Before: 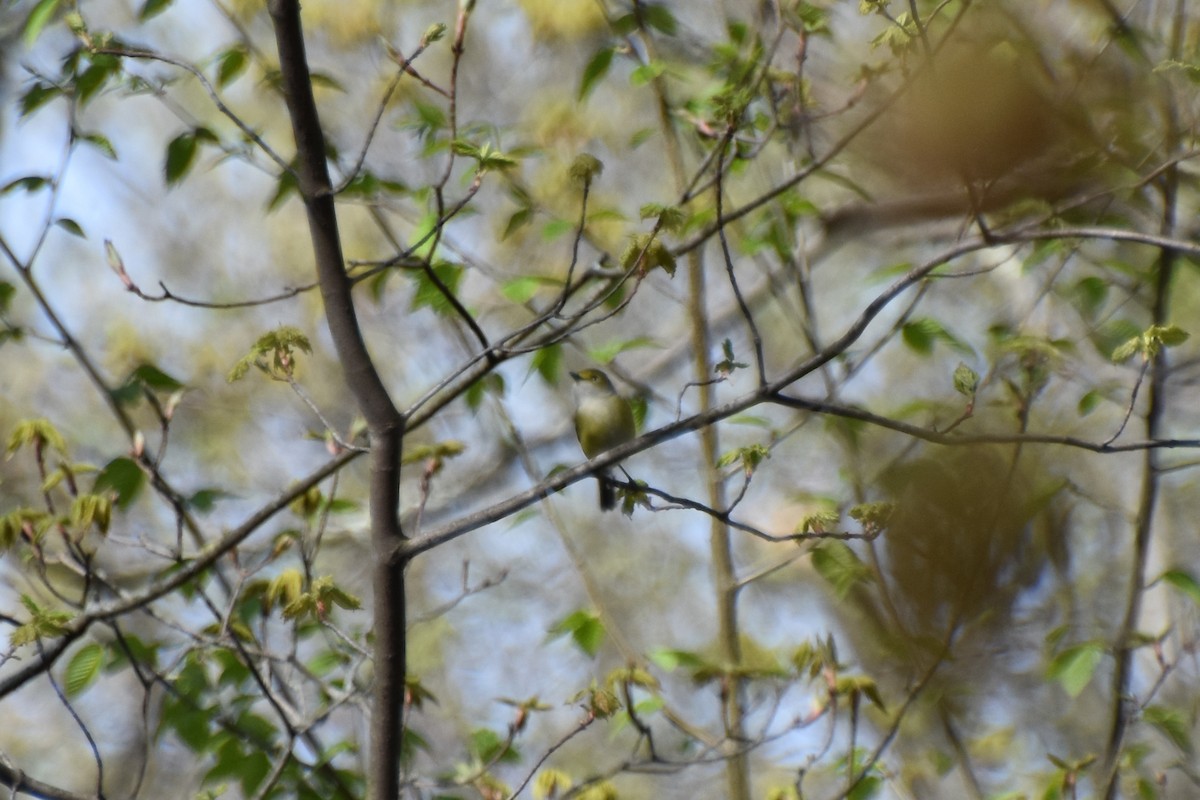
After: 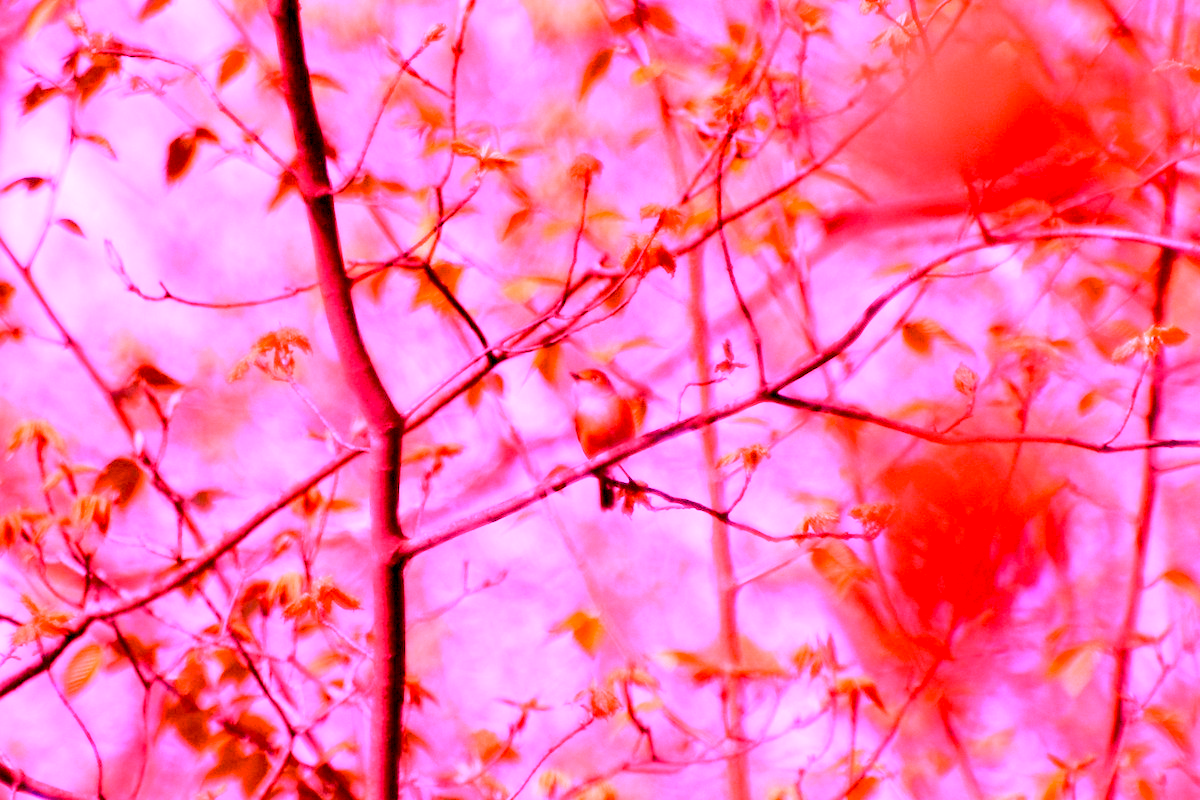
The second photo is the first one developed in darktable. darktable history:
white balance: red 4.26, blue 1.802
exposure: black level correction 0.047, exposure 0.013 EV, compensate highlight preservation false
